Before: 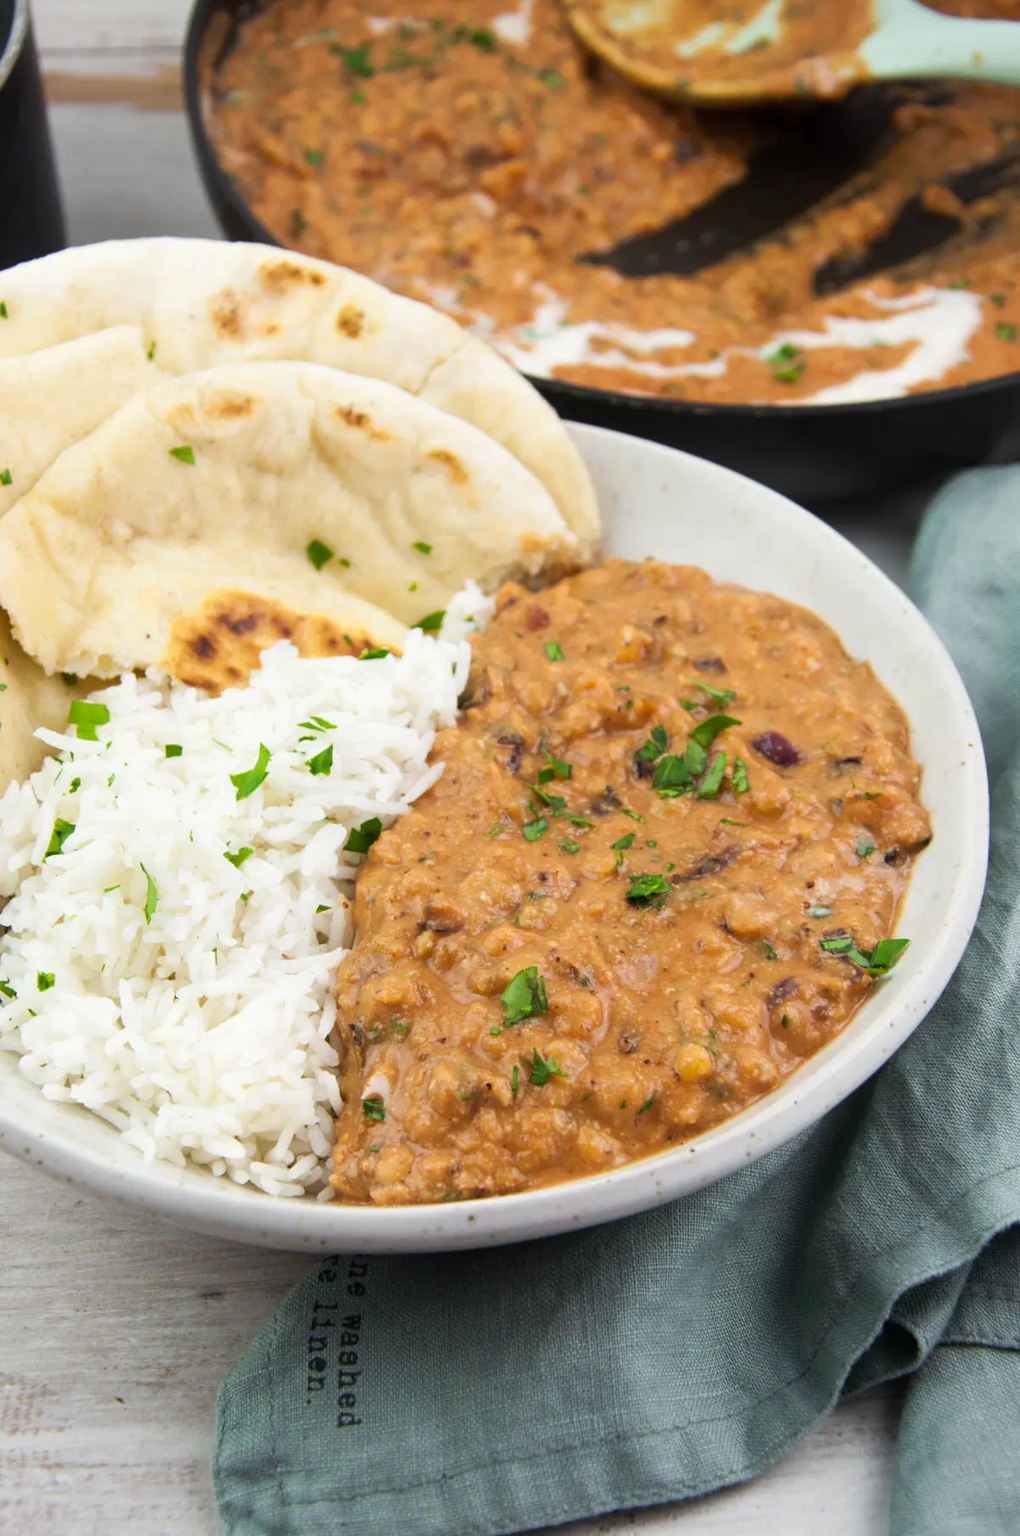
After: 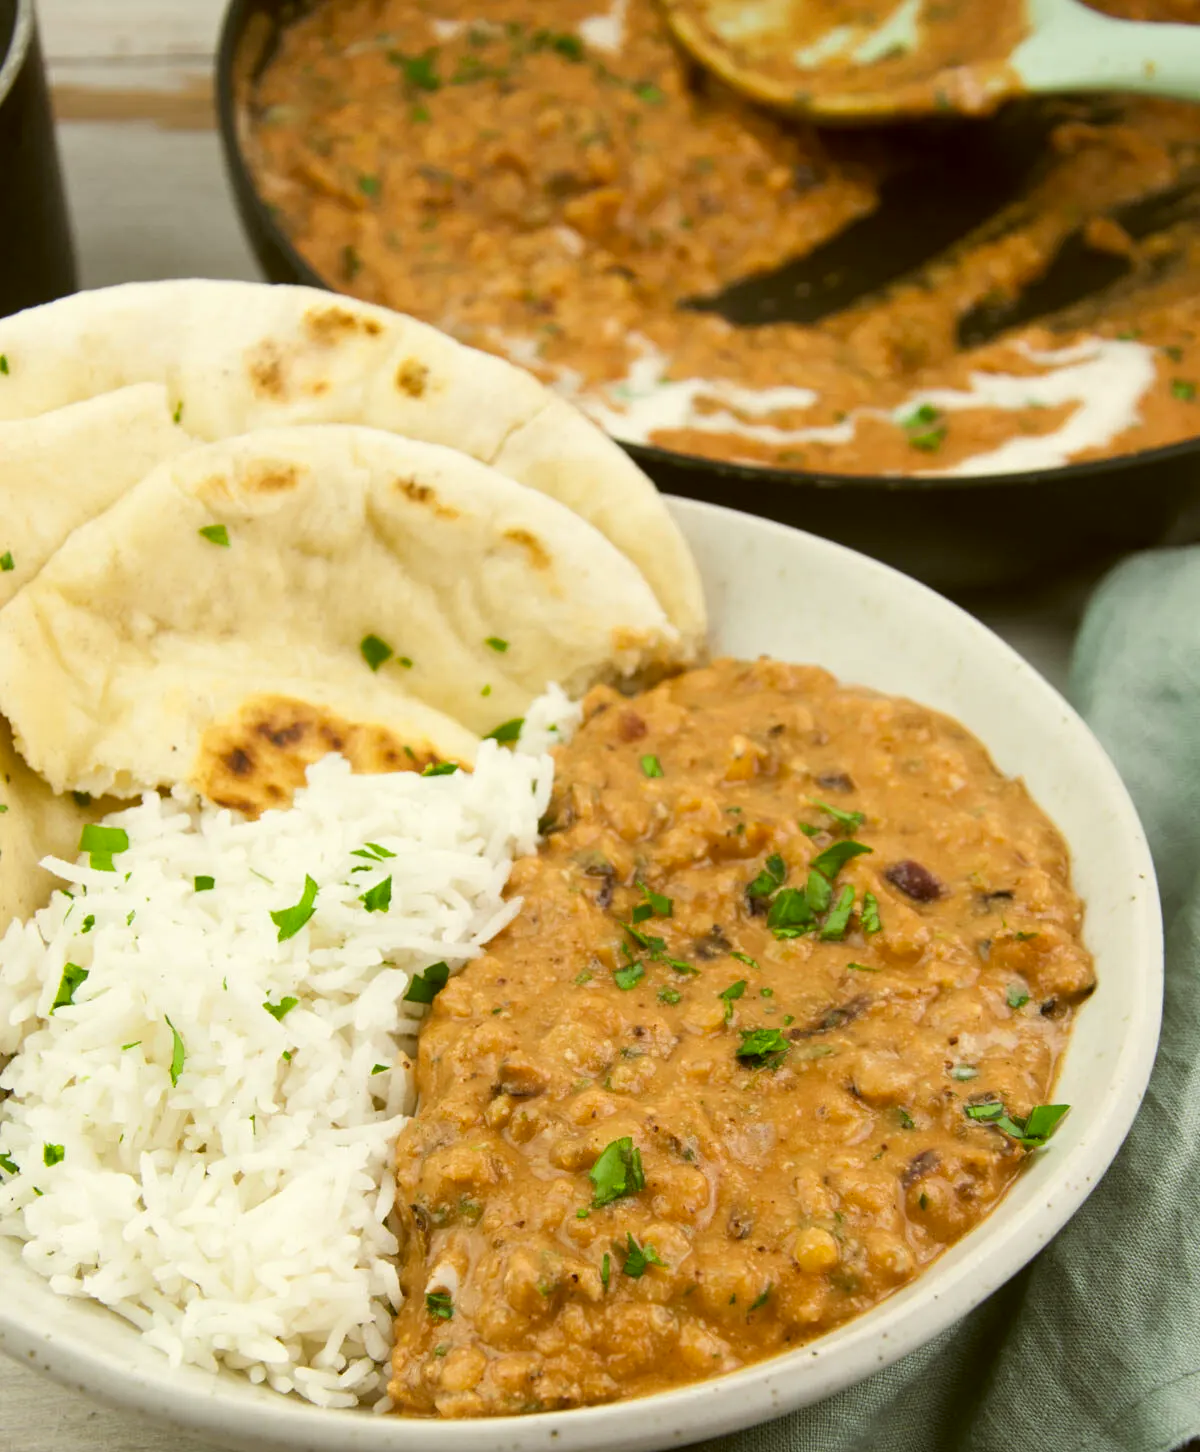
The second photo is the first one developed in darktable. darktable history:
contrast brightness saturation: saturation -0.05
crop: bottom 19.644%
color correction: highlights a* -1.43, highlights b* 10.12, shadows a* 0.395, shadows b* 19.35
